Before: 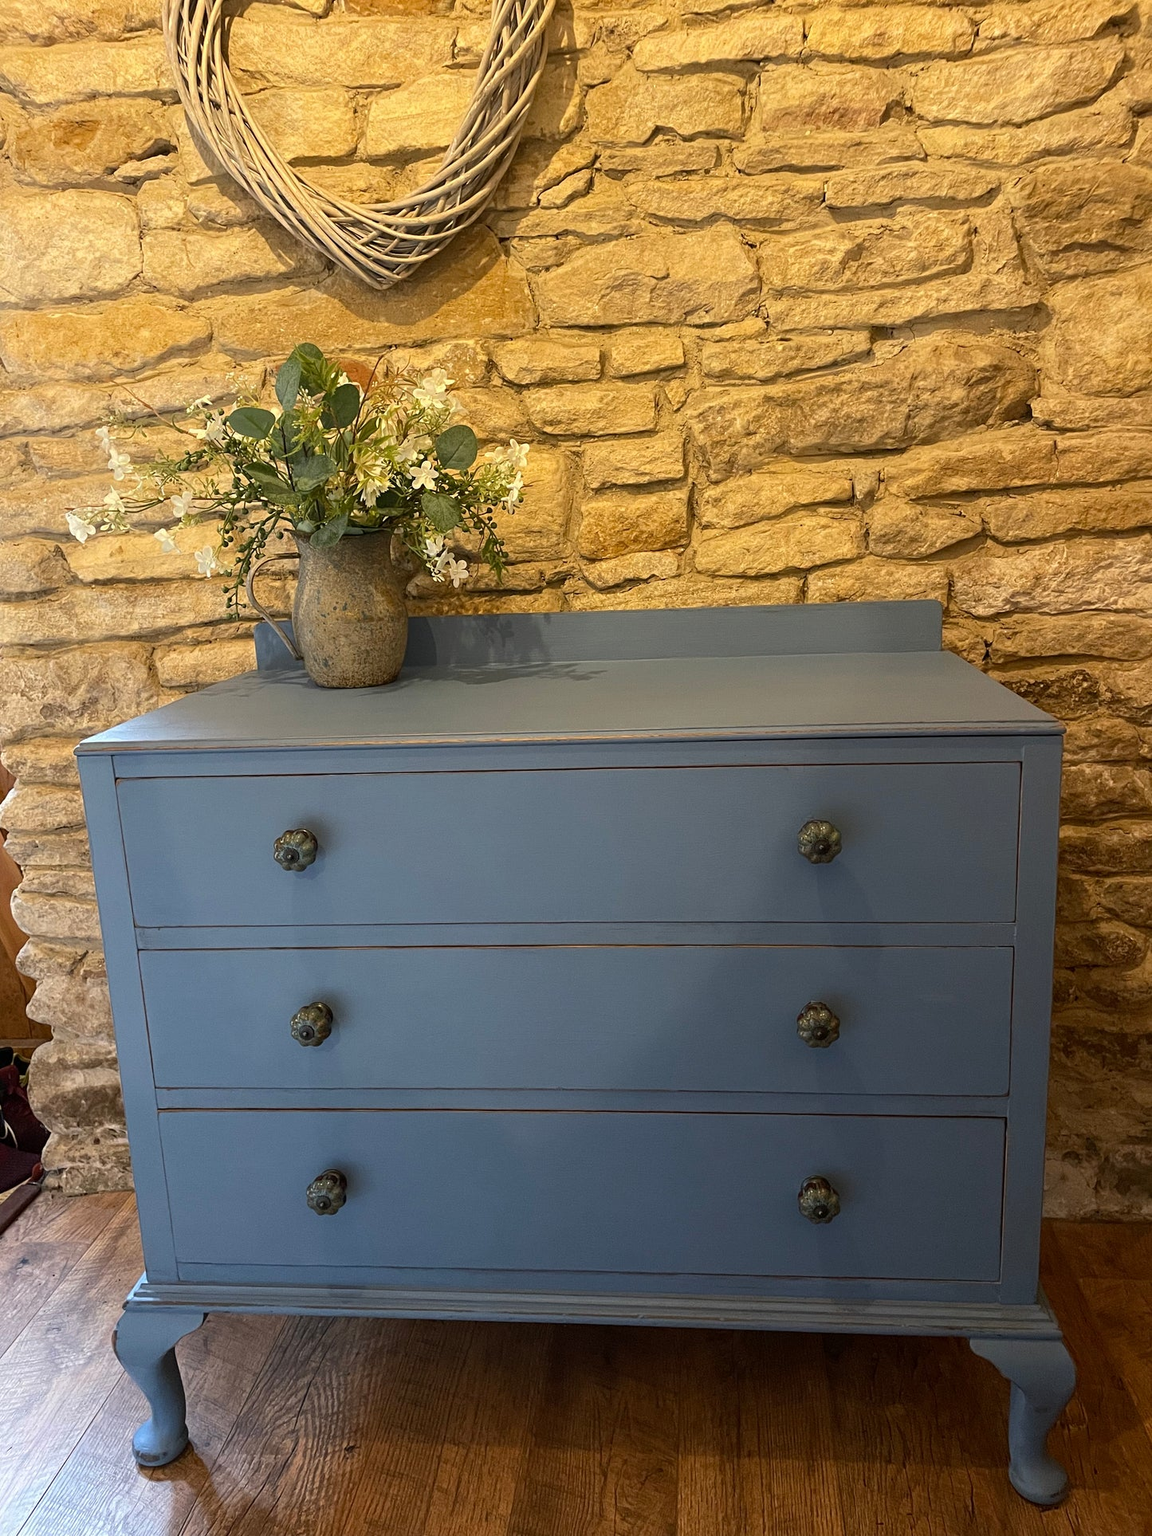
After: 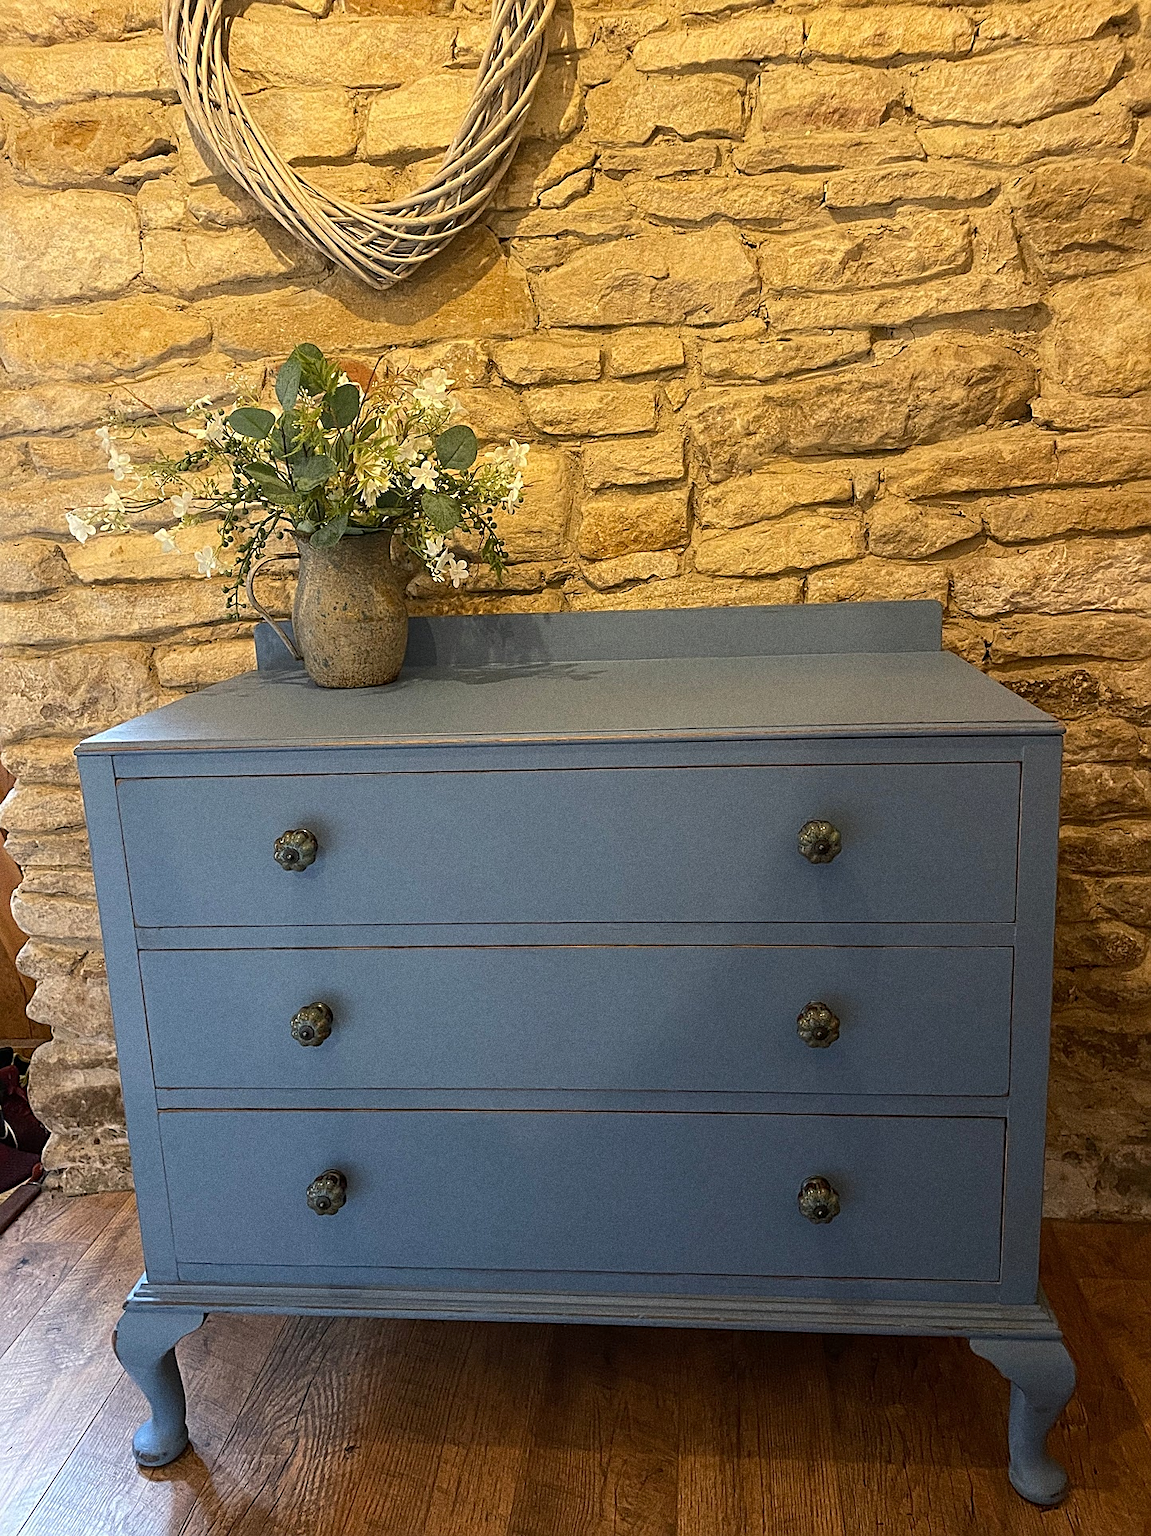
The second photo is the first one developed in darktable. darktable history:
sharpen: on, module defaults
bloom: size 3%, threshold 100%, strength 0%
grain: coarseness 0.09 ISO, strength 40%
